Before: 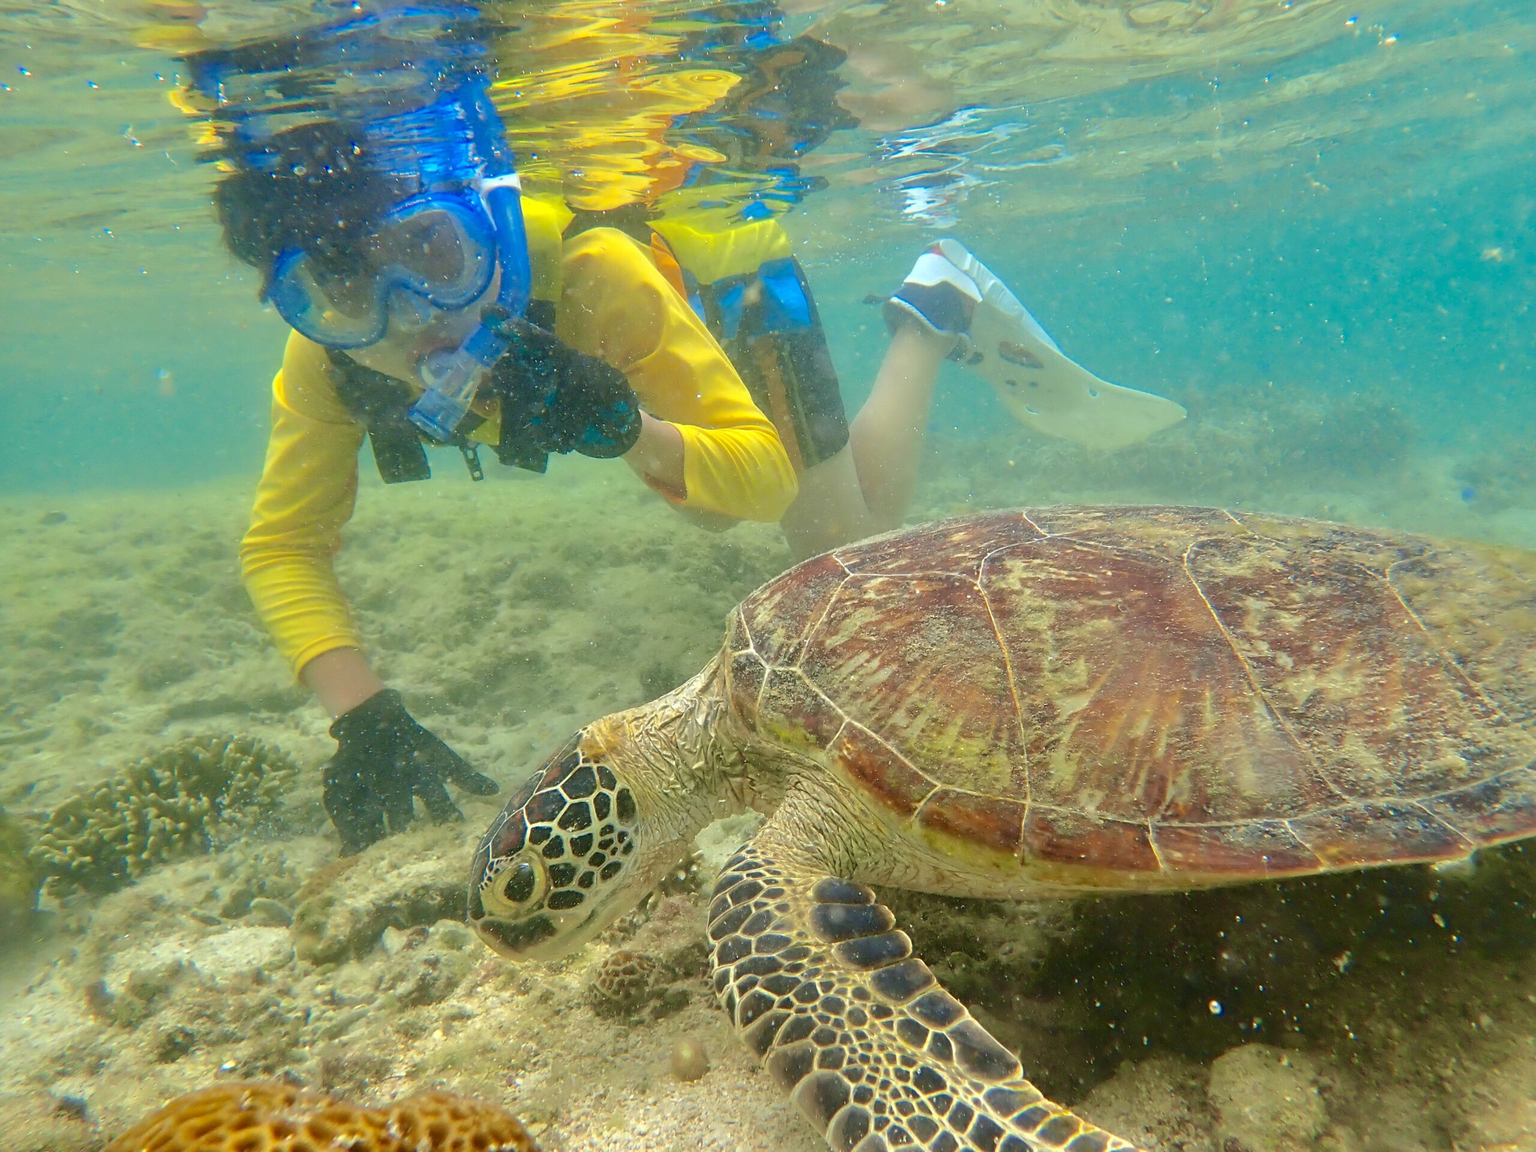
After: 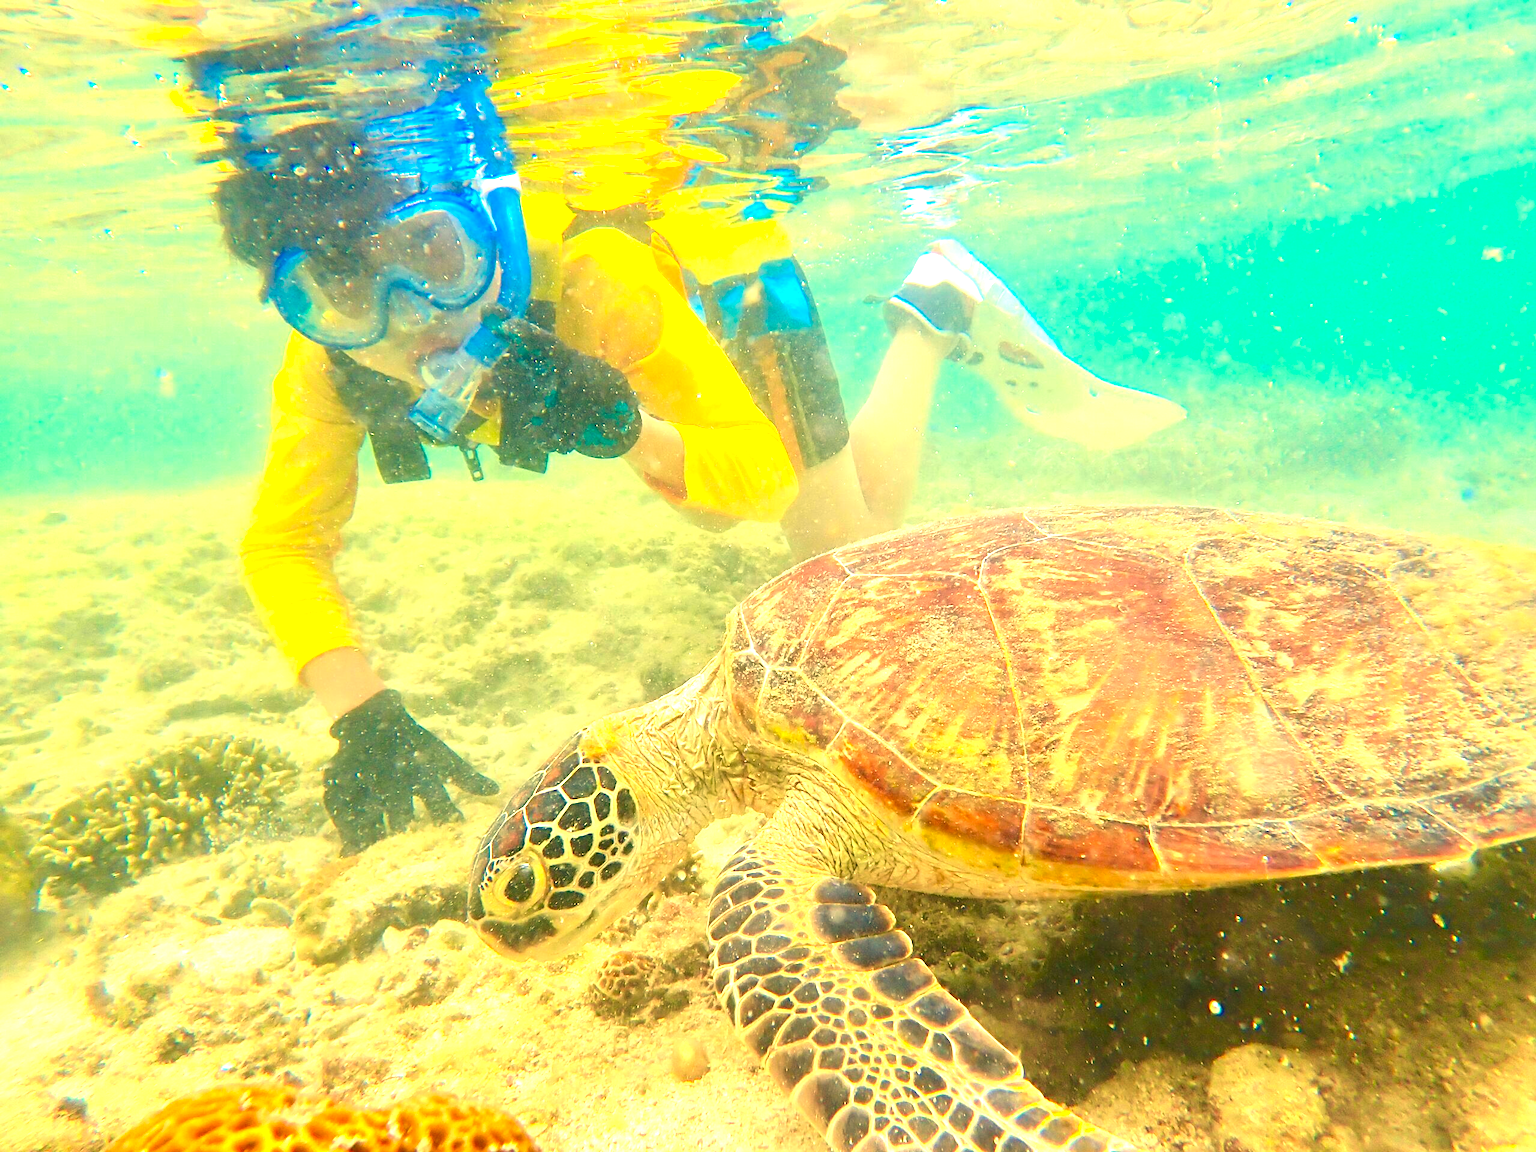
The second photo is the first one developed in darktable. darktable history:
exposure: black level correction 0, exposure 1.379 EV, compensate exposure bias true, compensate highlight preservation false
white balance: red 1.138, green 0.996, blue 0.812
